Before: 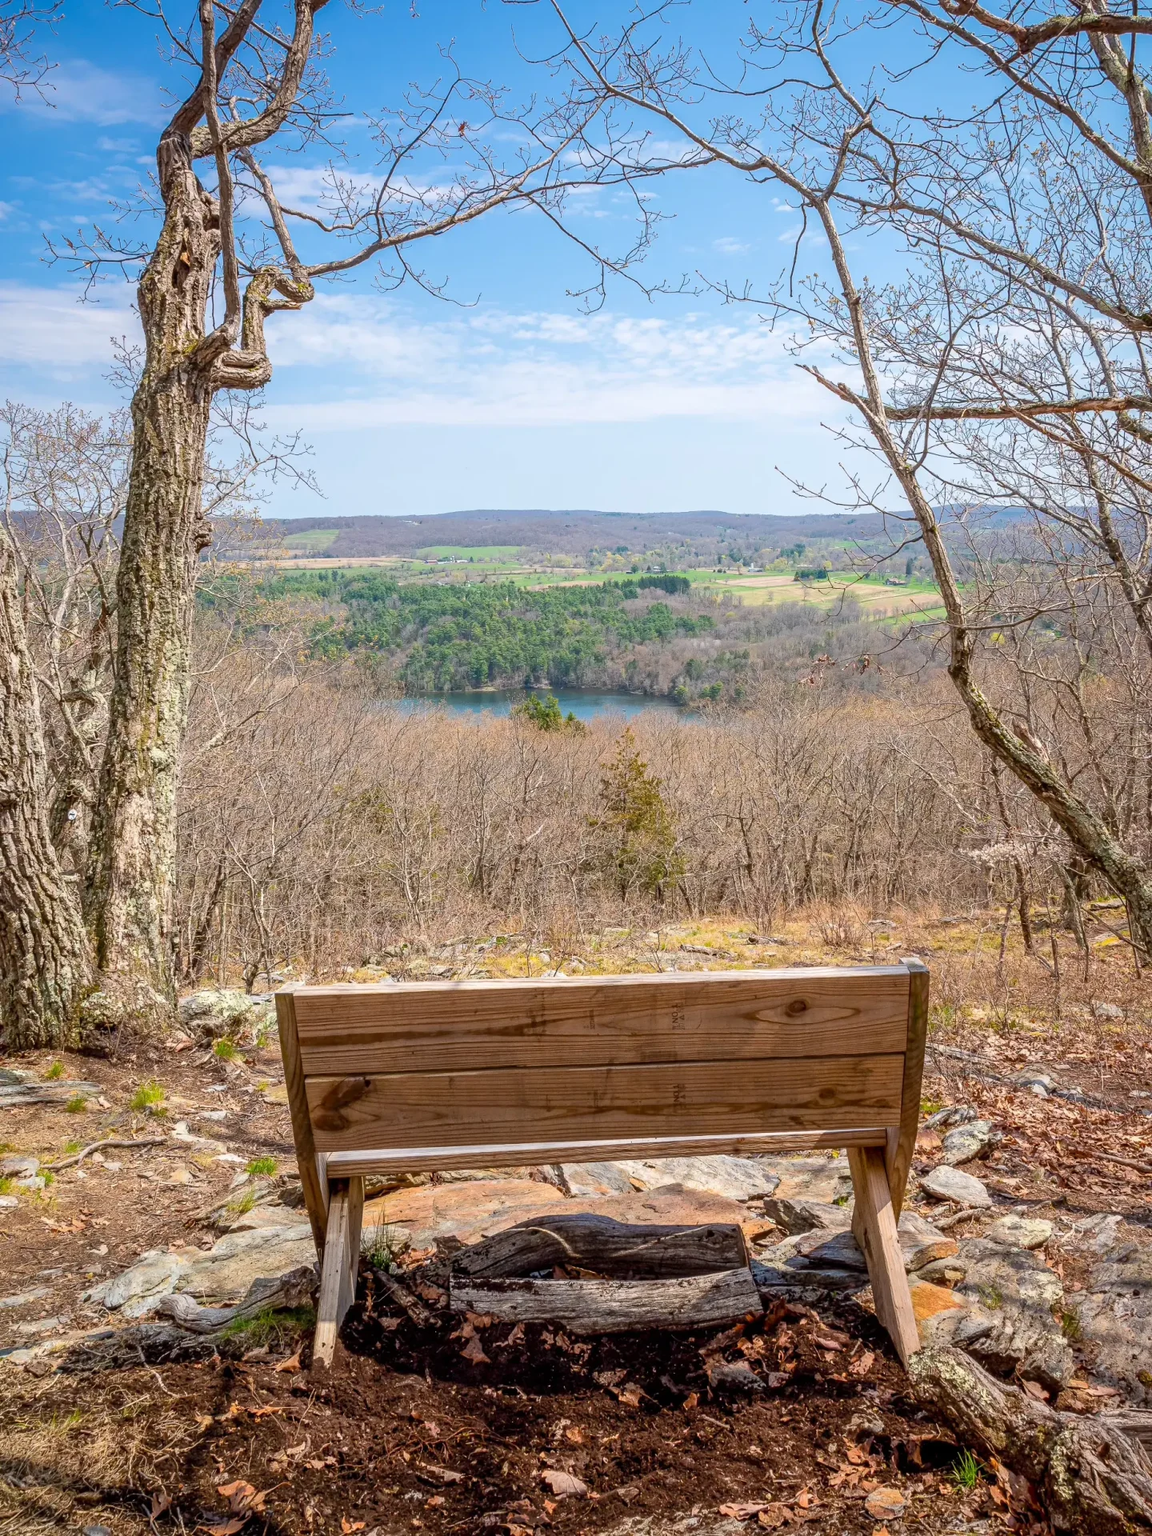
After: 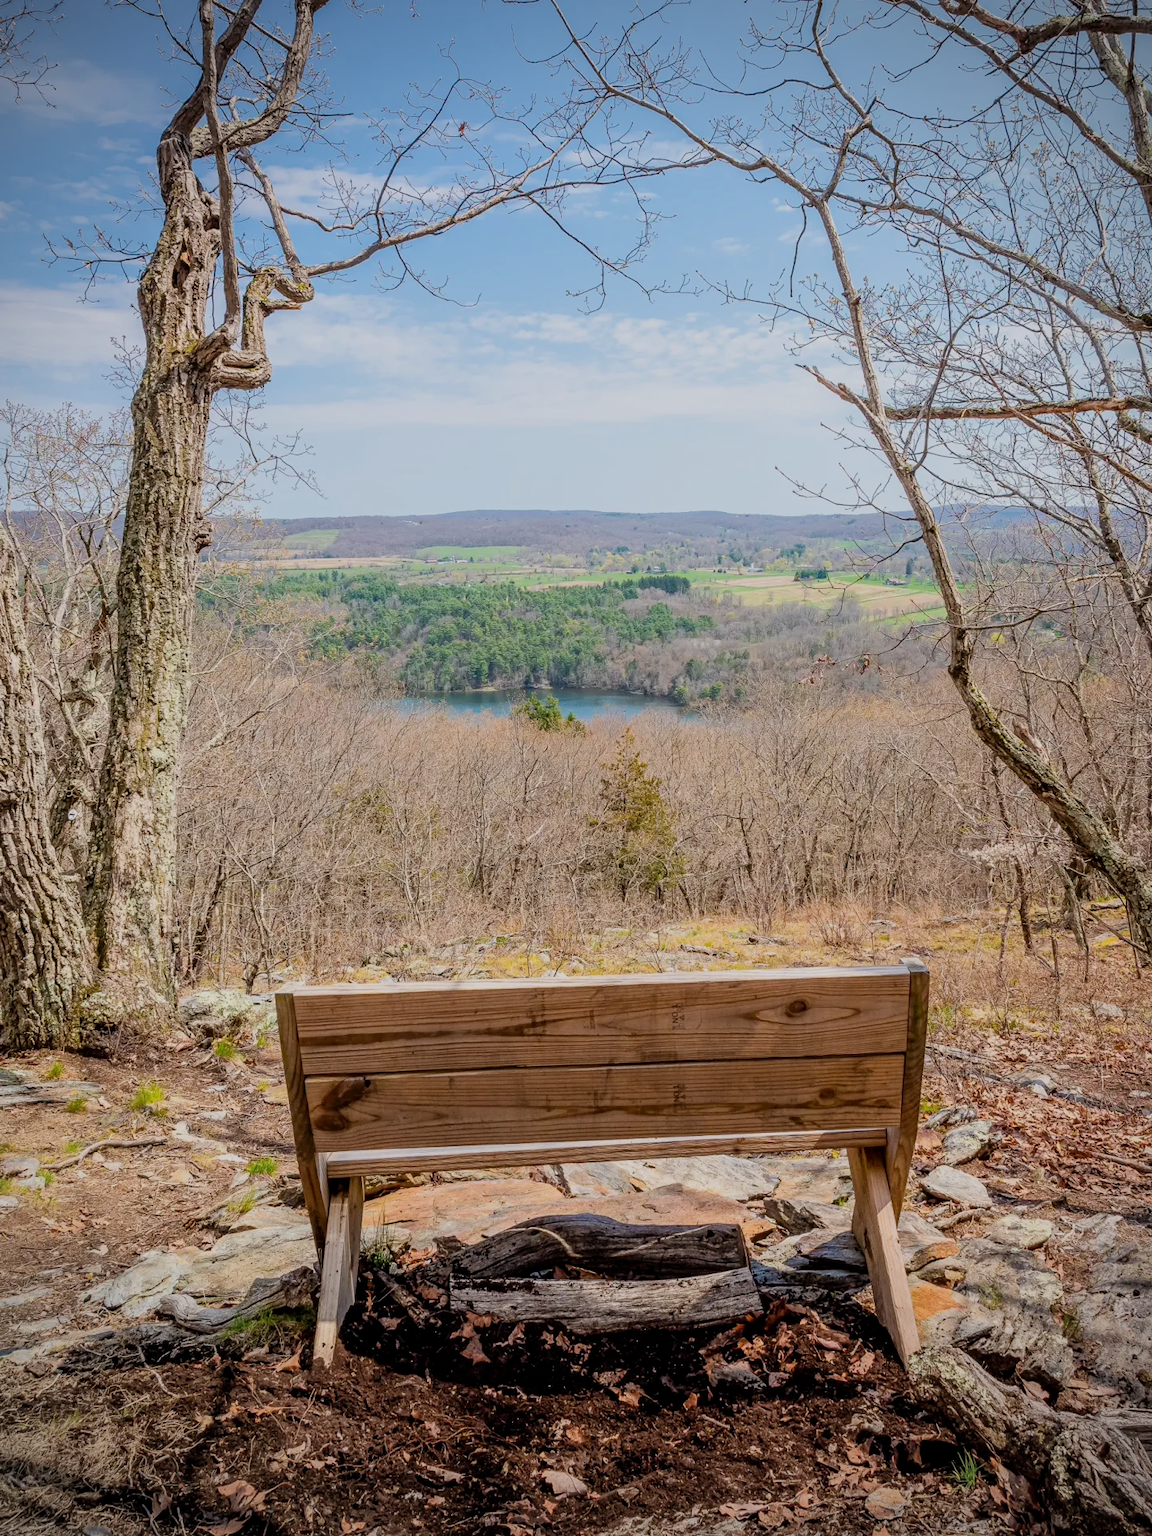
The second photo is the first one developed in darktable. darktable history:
vignetting: on, module defaults
filmic rgb: black relative exposure -7.65 EV, white relative exposure 4.56 EV, hardness 3.61
